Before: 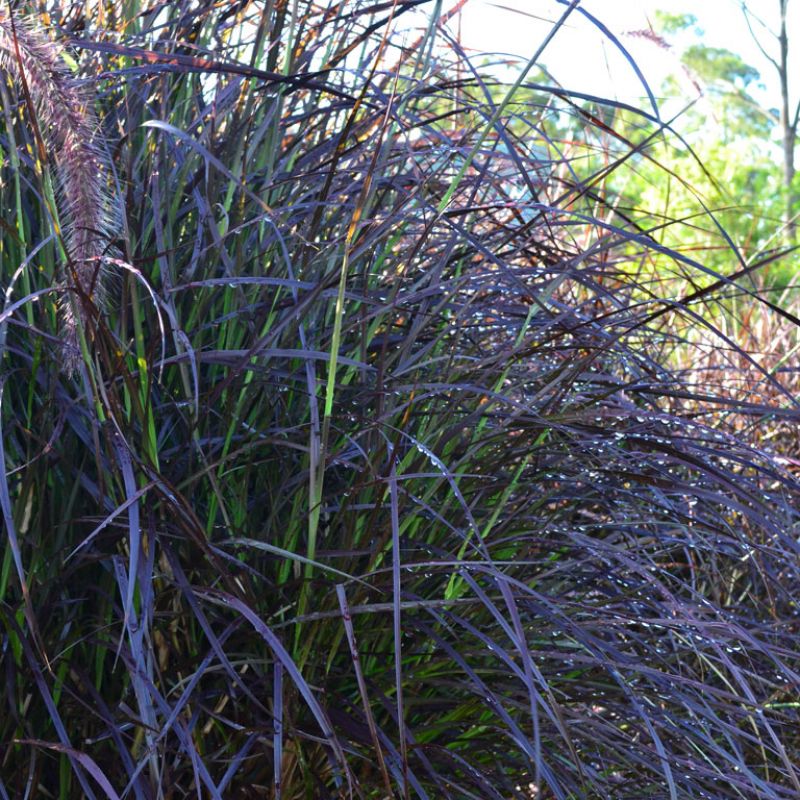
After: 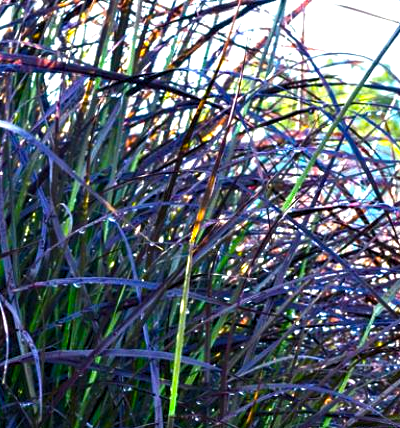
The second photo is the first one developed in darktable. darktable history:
crop: left 19.556%, right 30.401%, bottom 46.458%
color balance rgb: linear chroma grading › global chroma 9%, perceptual saturation grading › global saturation 36%, perceptual saturation grading › shadows 35%, perceptual brilliance grading › global brilliance 15%, perceptual brilliance grading › shadows -35%, global vibrance 15%
contrast equalizer: y [[0.51, 0.537, 0.559, 0.574, 0.599, 0.618], [0.5 ×6], [0.5 ×6], [0 ×6], [0 ×6]]
